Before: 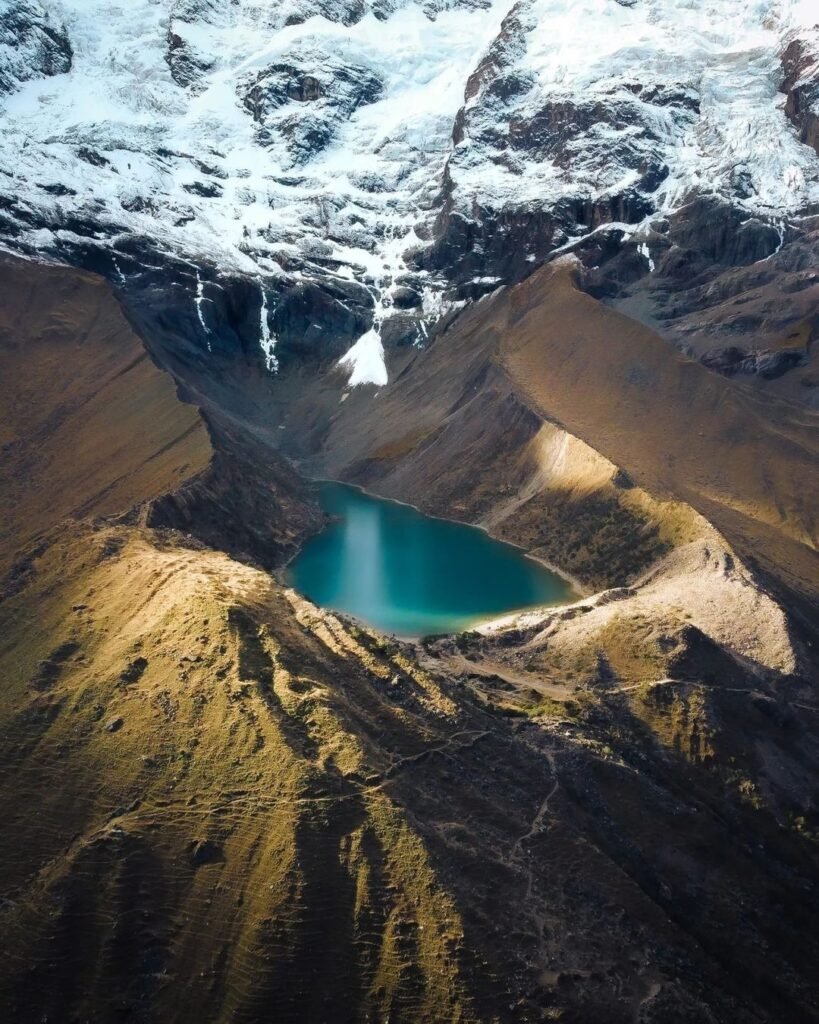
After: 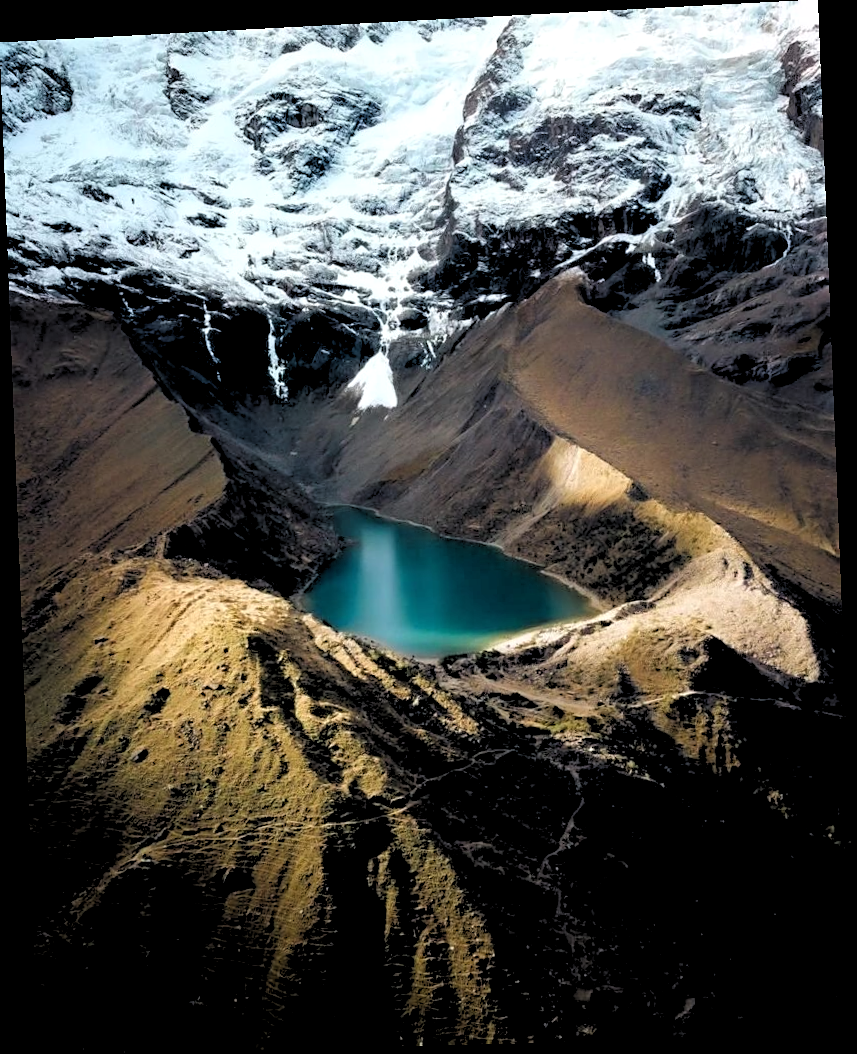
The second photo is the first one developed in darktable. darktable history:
rgb levels: levels [[0.029, 0.461, 0.922], [0, 0.5, 1], [0, 0.5, 1]]
sharpen: amount 0.2
rotate and perspective: rotation -2.22°, lens shift (horizontal) -0.022, automatic cropping off
